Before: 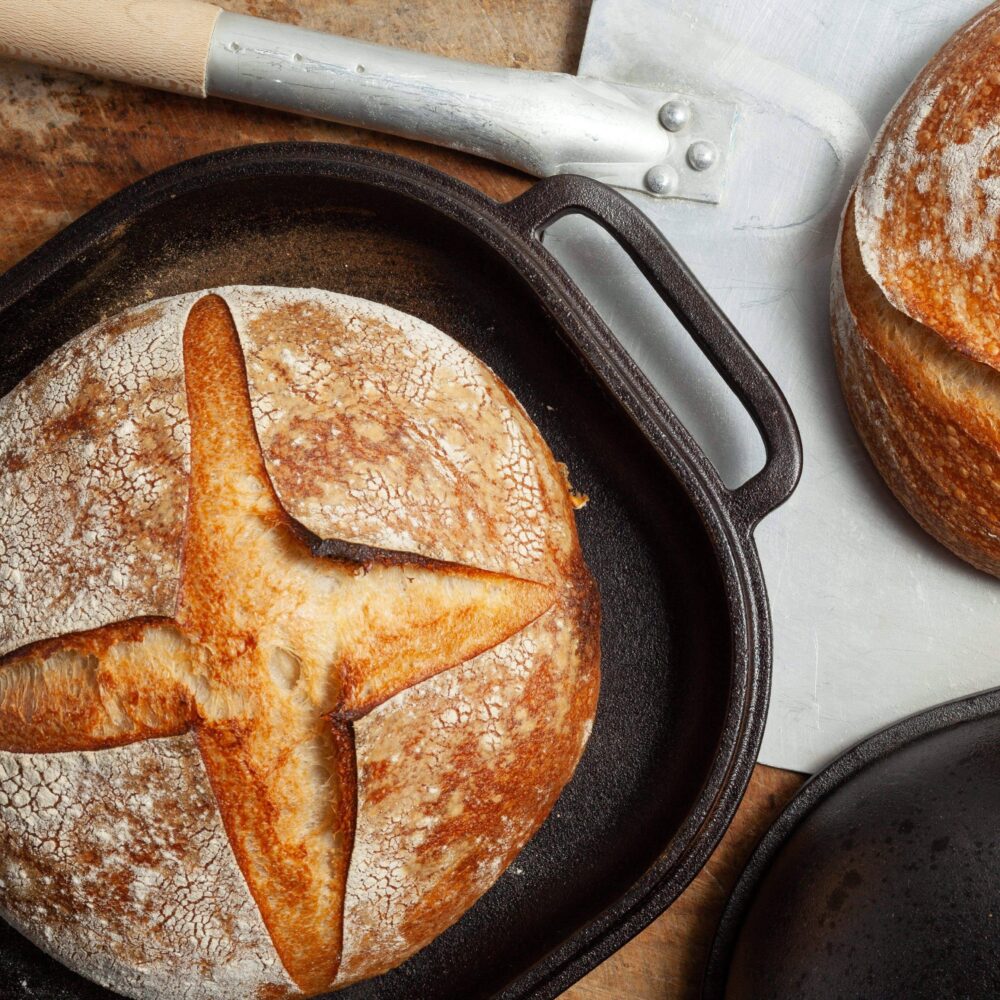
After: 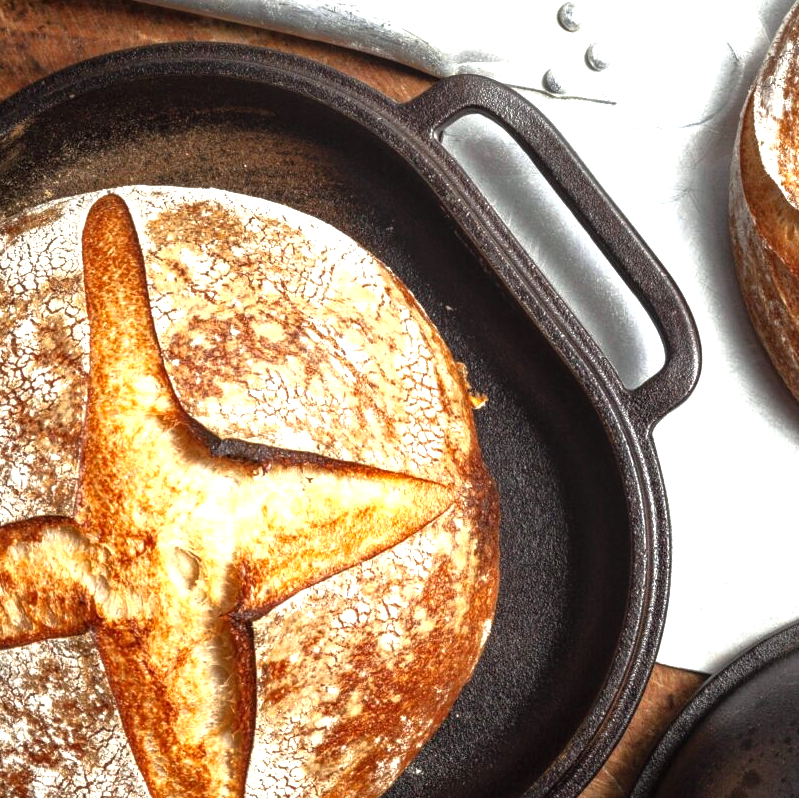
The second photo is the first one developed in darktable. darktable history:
local contrast: on, module defaults
crop and rotate: left 10.126%, top 10.005%, right 9.951%, bottom 10.181%
exposure: black level correction 0, exposure 0.499 EV, compensate highlight preservation false
tone equalizer: -8 EV 0.001 EV, -7 EV -0.002 EV, -6 EV 0.002 EV, -5 EV -0.046 EV, -4 EV -0.122 EV, -3 EV -0.186 EV, -2 EV 0.239 EV, -1 EV 0.725 EV, +0 EV 0.52 EV, edges refinement/feathering 500, mask exposure compensation -1.57 EV, preserve details no
